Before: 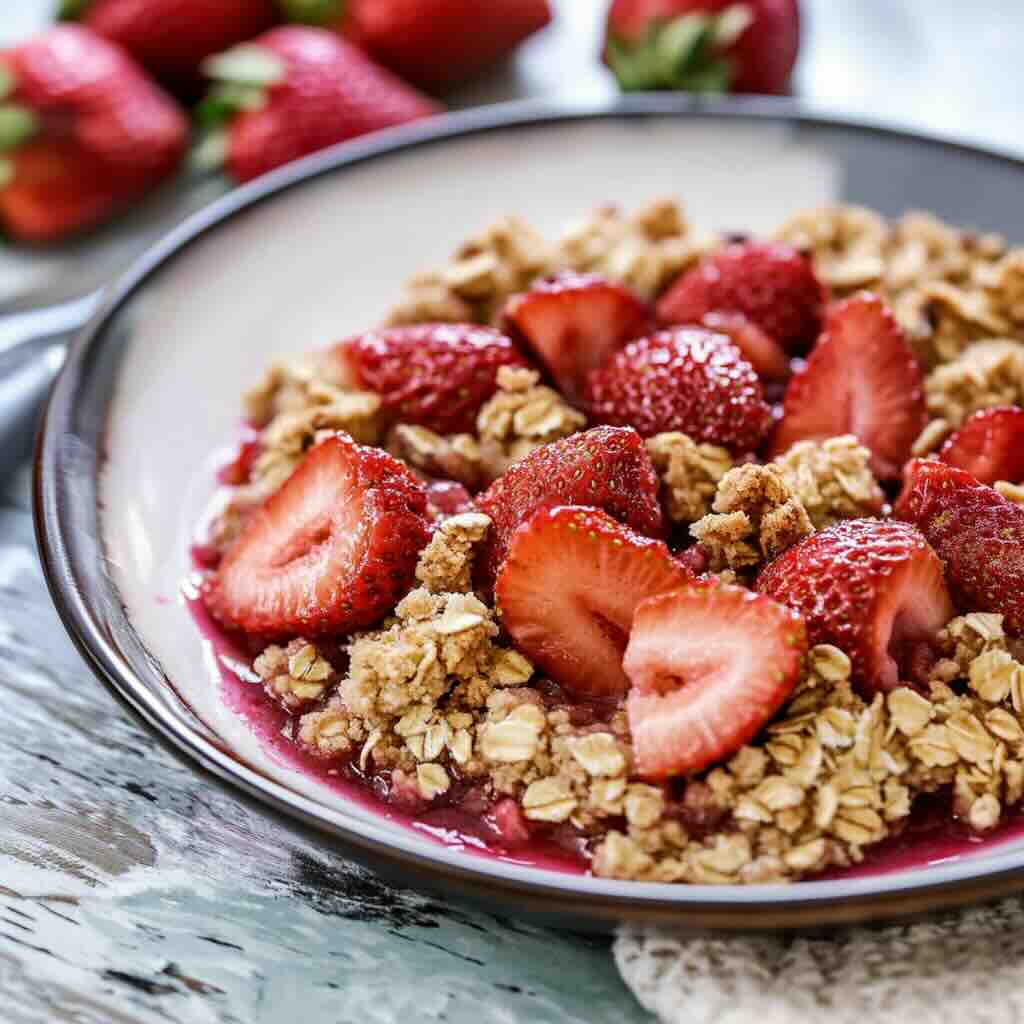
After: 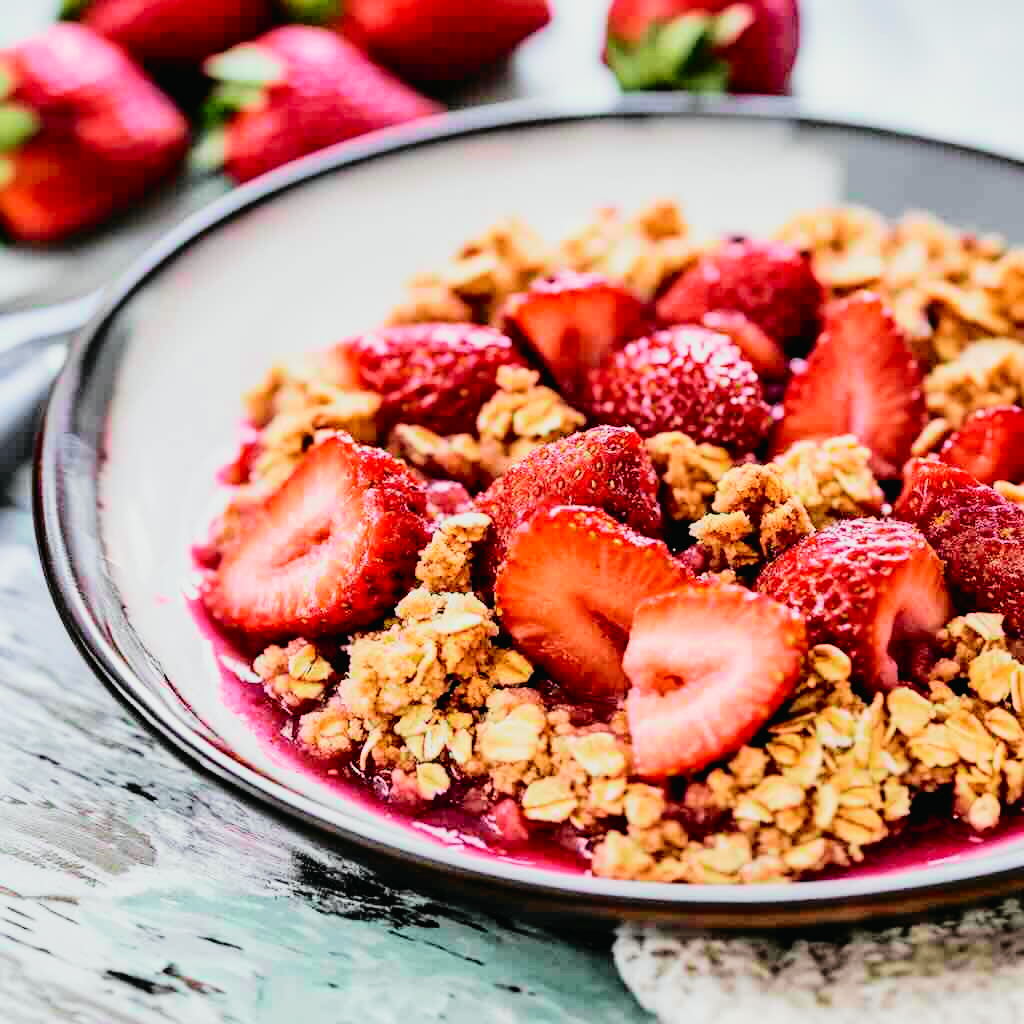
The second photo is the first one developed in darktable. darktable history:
tone curve: curves: ch0 [(0, 0.013) (0.137, 0.121) (0.326, 0.386) (0.489, 0.573) (0.663, 0.749) (0.854, 0.897) (1, 0.974)]; ch1 [(0, 0) (0.366, 0.367) (0.475, 0.453) (0.494, 0.493) (0.504, 0.497) (0.544, 0.579) (0.562, 0.619) (0.622, 0.694) (1, 1)]; ch2 [(0, 0) (0.333, 0.346) (0.375, 0.375) (0.424, 0.43) (0.476, 0.492) (0.502, 0.503) (0.533, 0.541) (0.572, 0.615) (0.605, 0.656) (0.641, 0.709) (1, 1)], color space Lab, independent channels, preserve colors none
exposure: exposure 0.3 EV, compensate highlight preservation false
filmic rgb: black relative exposure -5 EV, hardness 2.88, contrast 1.2
